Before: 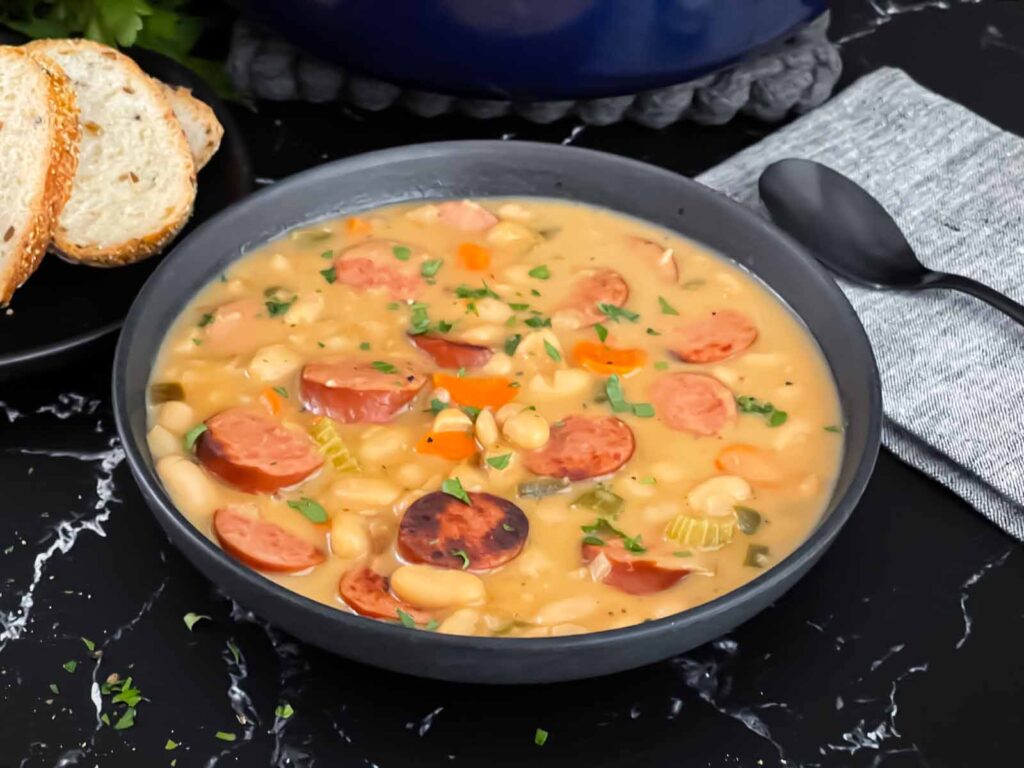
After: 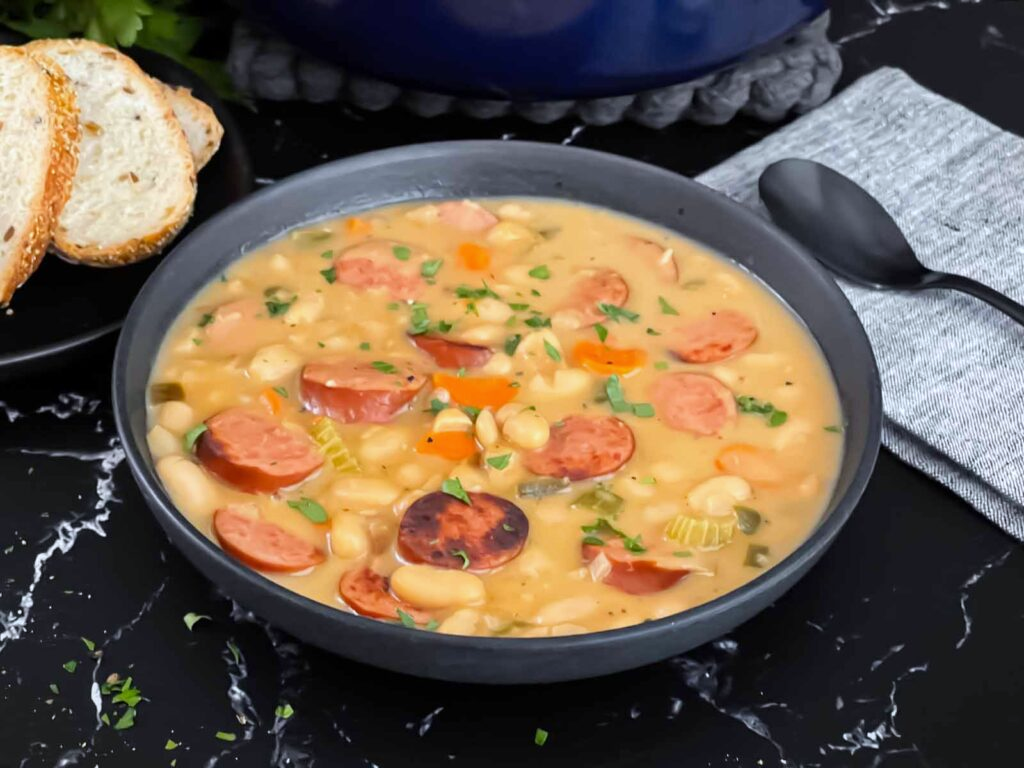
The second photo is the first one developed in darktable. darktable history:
base curve: curves: ch0 [(0, 0) (0.283, 0.295) (1, 1)], preserve colors none
white balance: red 0.976, blue 1.04
